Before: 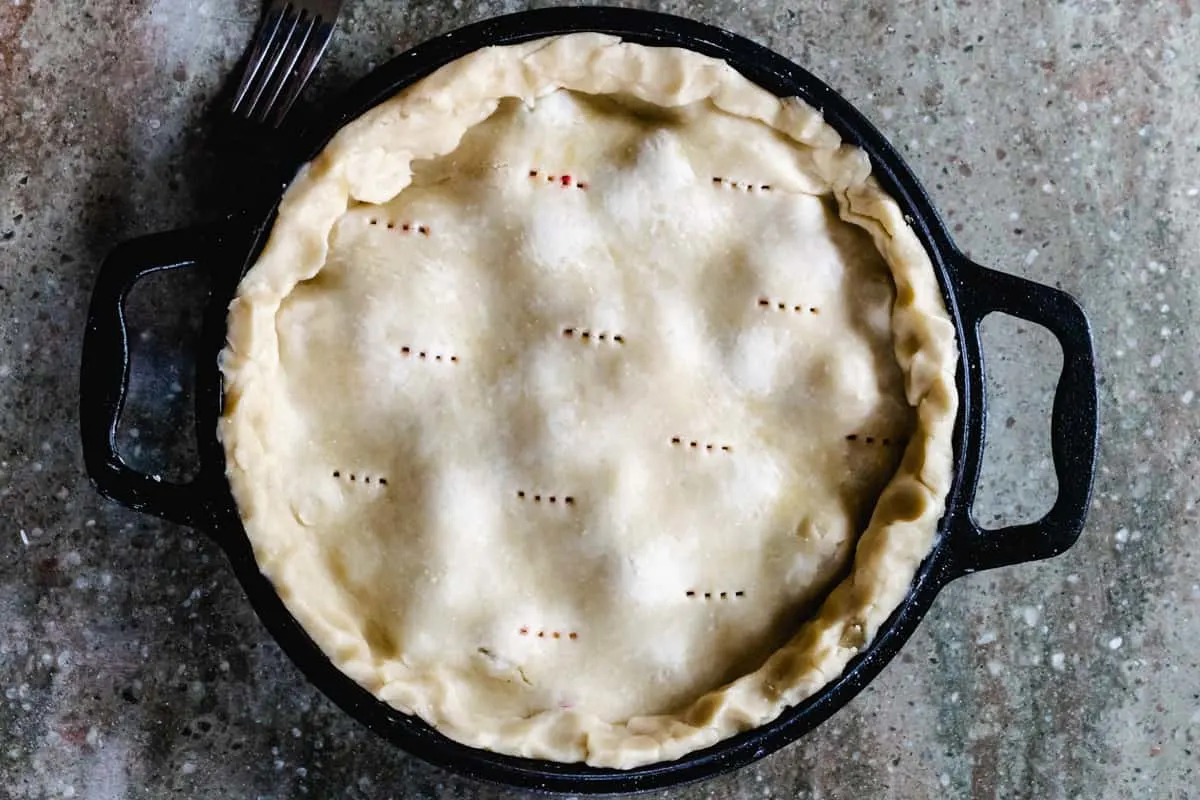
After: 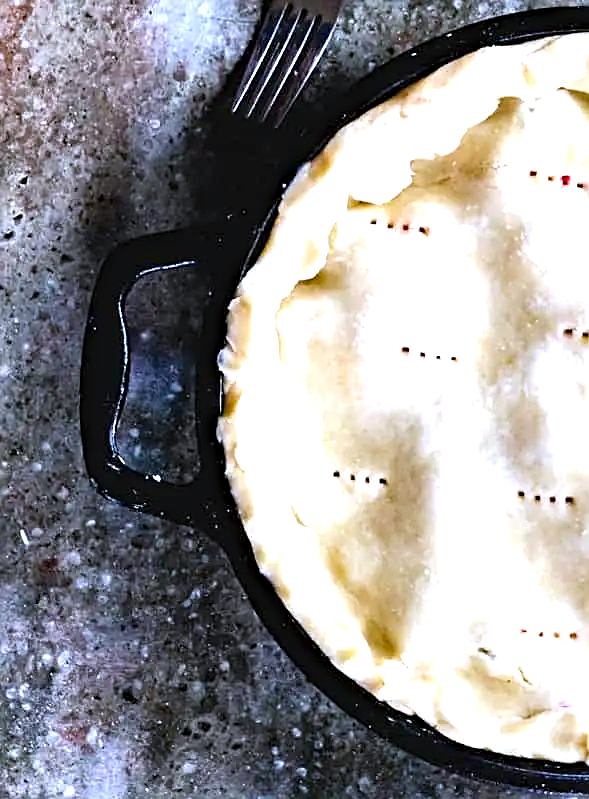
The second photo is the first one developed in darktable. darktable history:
sharpen: on, module defaults
white balance: red 0.967, blue 1.119, emerald 0.756
exposure: black level correction 0, exposure 1.173 EV, compensate exposure bias true, compensate highlight preservation false
crop and rotate: left 0%, top 0%, right 50.845%
haze removal: compatibility mode true, adaptive false
